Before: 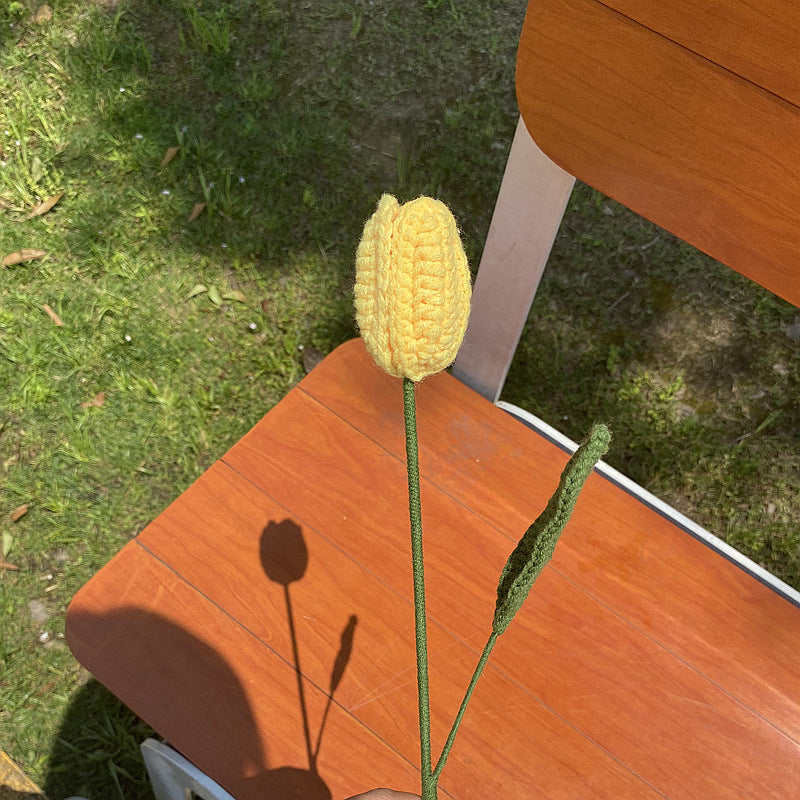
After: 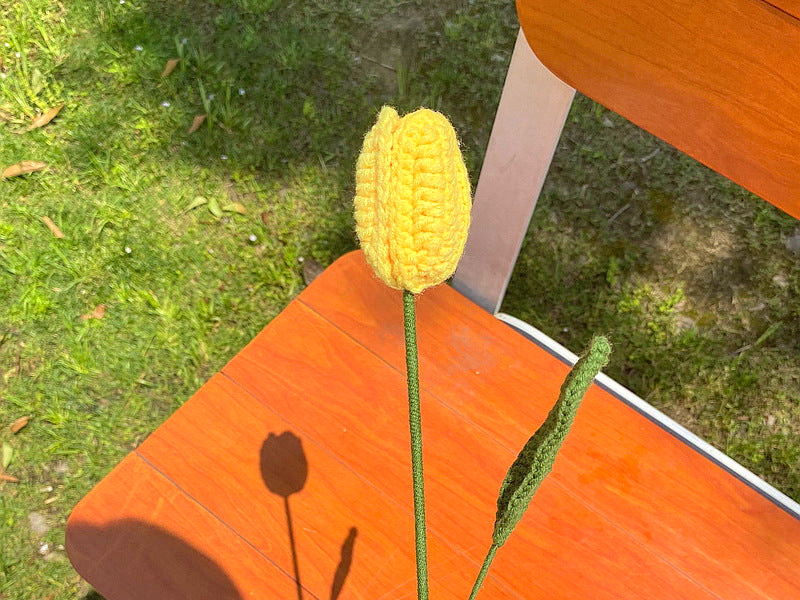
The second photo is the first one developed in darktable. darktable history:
crop: top 11.028%, bottom 13.909%
exposure: black level correction 0, compensate exposure bias true, compensate highlight preservation false
local contrast: highlights 105%, shadows 99%, detail 131%, midtone range 0.2
contrast brightness saturation: contrast 0.068, brightness 0.176, saturation 0.413
